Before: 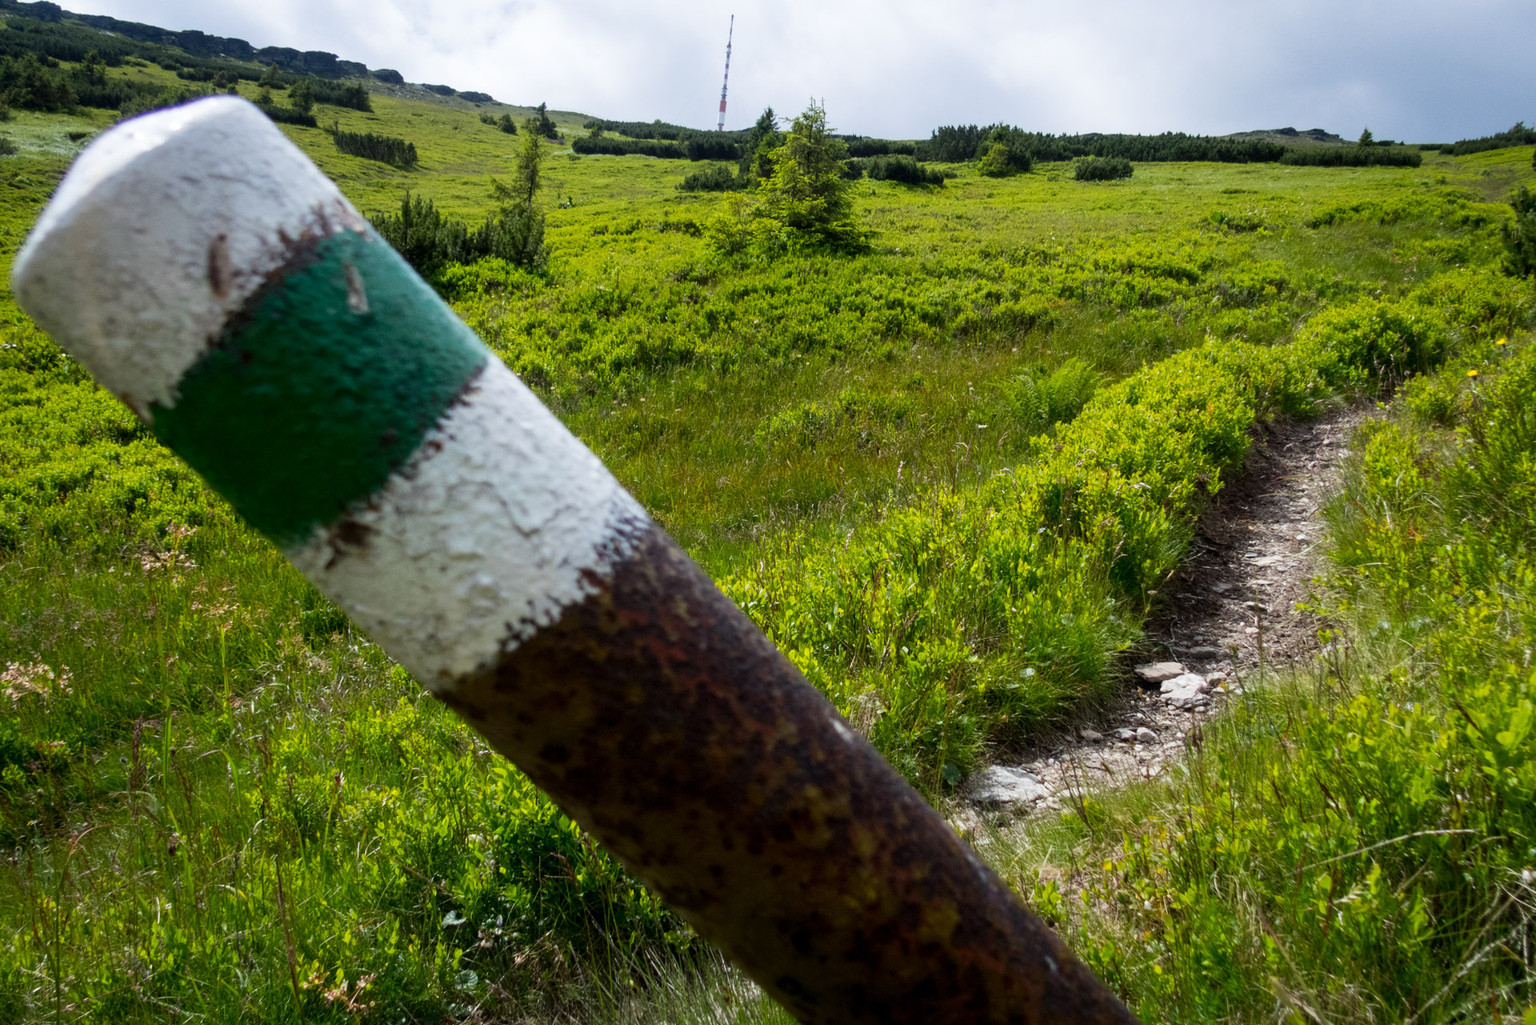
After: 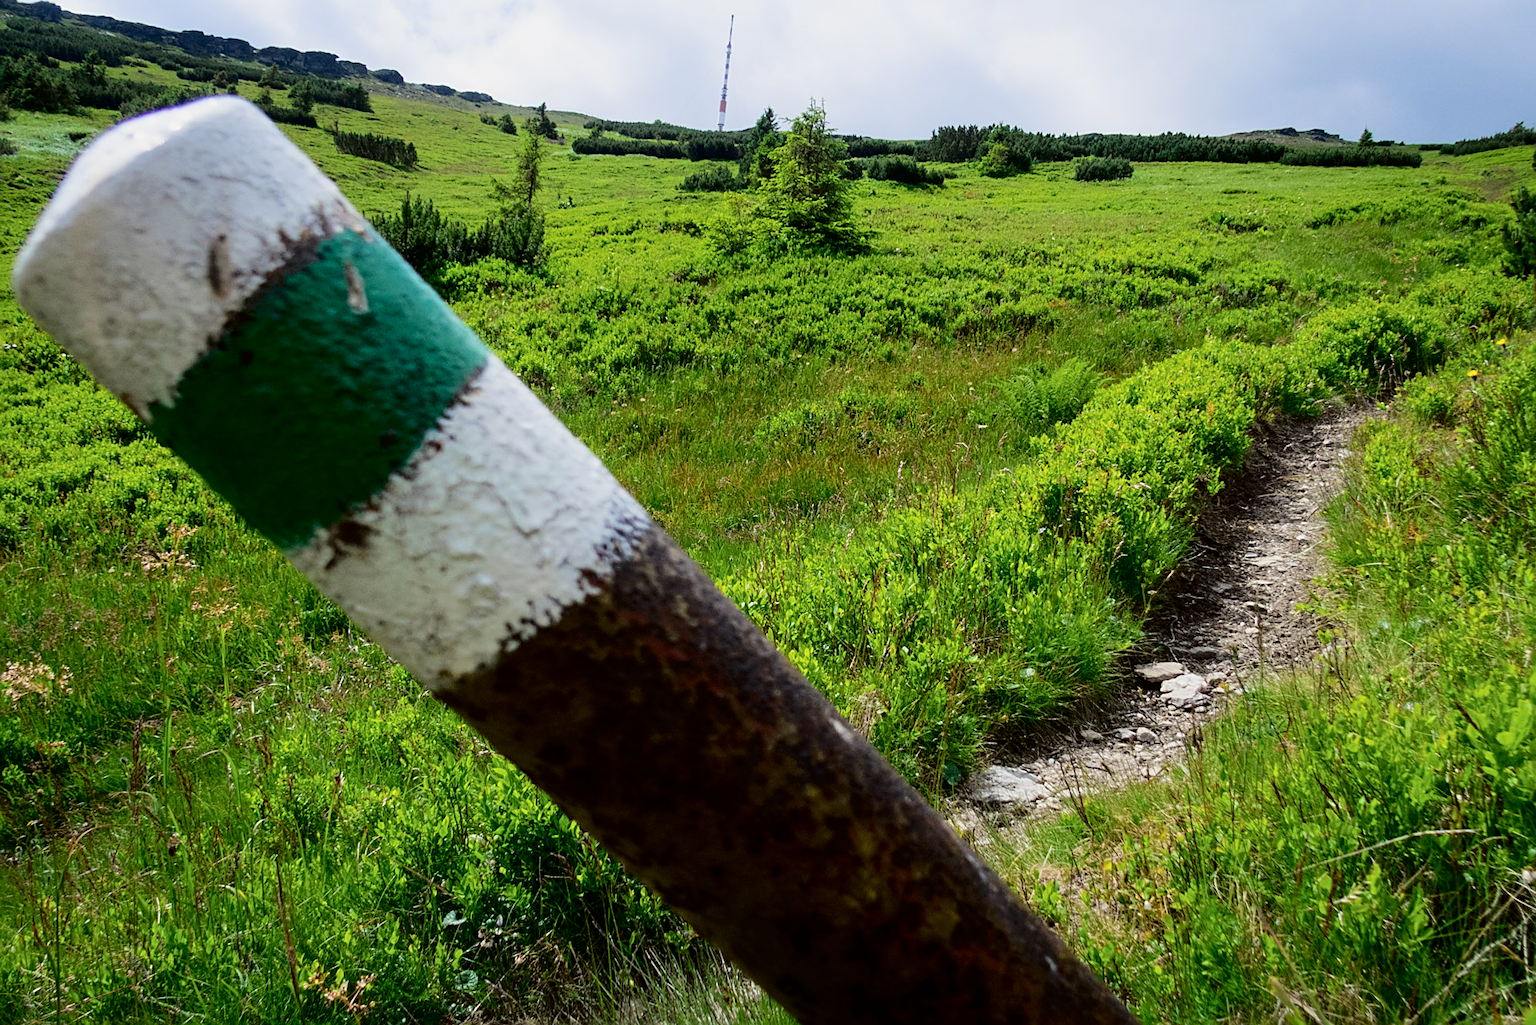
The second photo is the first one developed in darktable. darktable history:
tone curve: curves: ch0 [(0, 0) (0.068, 0.031) (0.175, 0.139) (0.32, 0.345) (0.495, 0.544) (0.748, 0.762) (0.993, 0.954)]; ch1 [(0, 0) (0.294, 0.184) (0.34, 0.303) (0.371, 0.344) (0.441, 0.408) (0.477, 0.474) (0.499, 0.5) (0.529, 0.523) (0.677, 0.762) (1, 1)]; ch2 [(0, 0) (0.431, 0.419) (0.495, 0.502) (0.524, 0.534) (0.557, 0.56) (0.634, 0.654) (0.728, 0.722) (1, 1)], color space Lab, independent channels, preserve colors none
sharpen: amount 0.498
